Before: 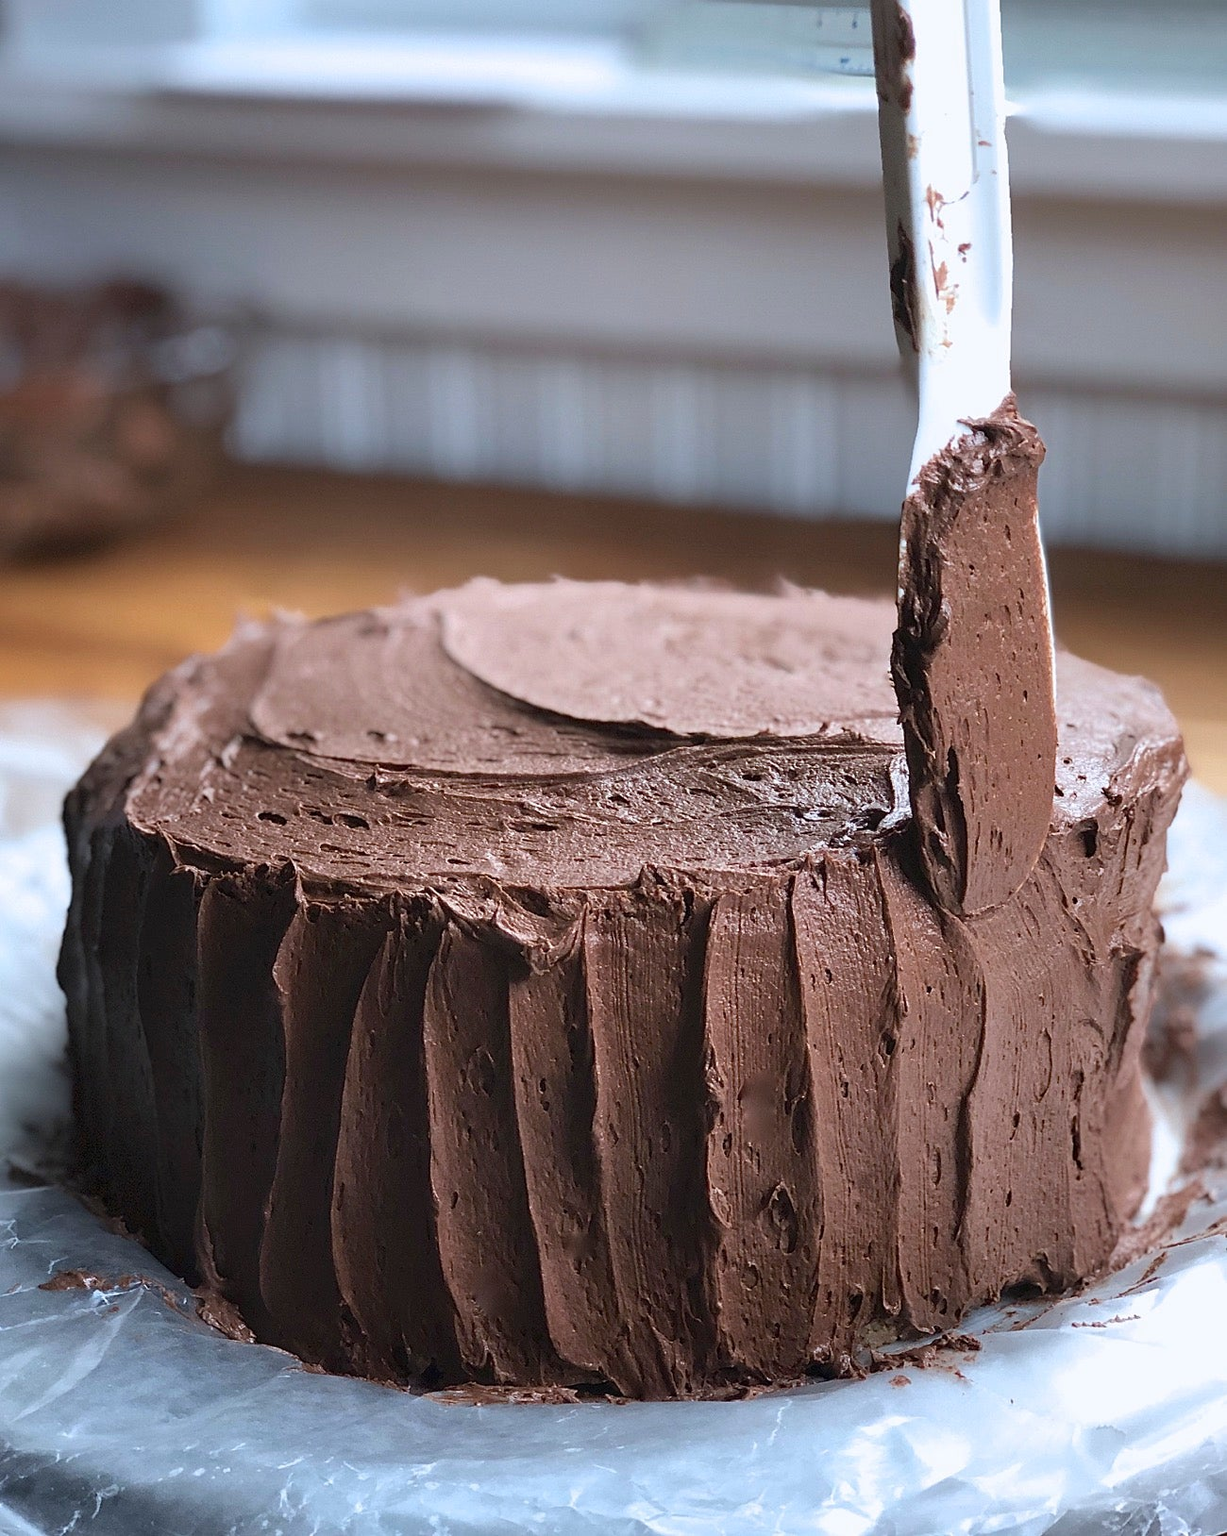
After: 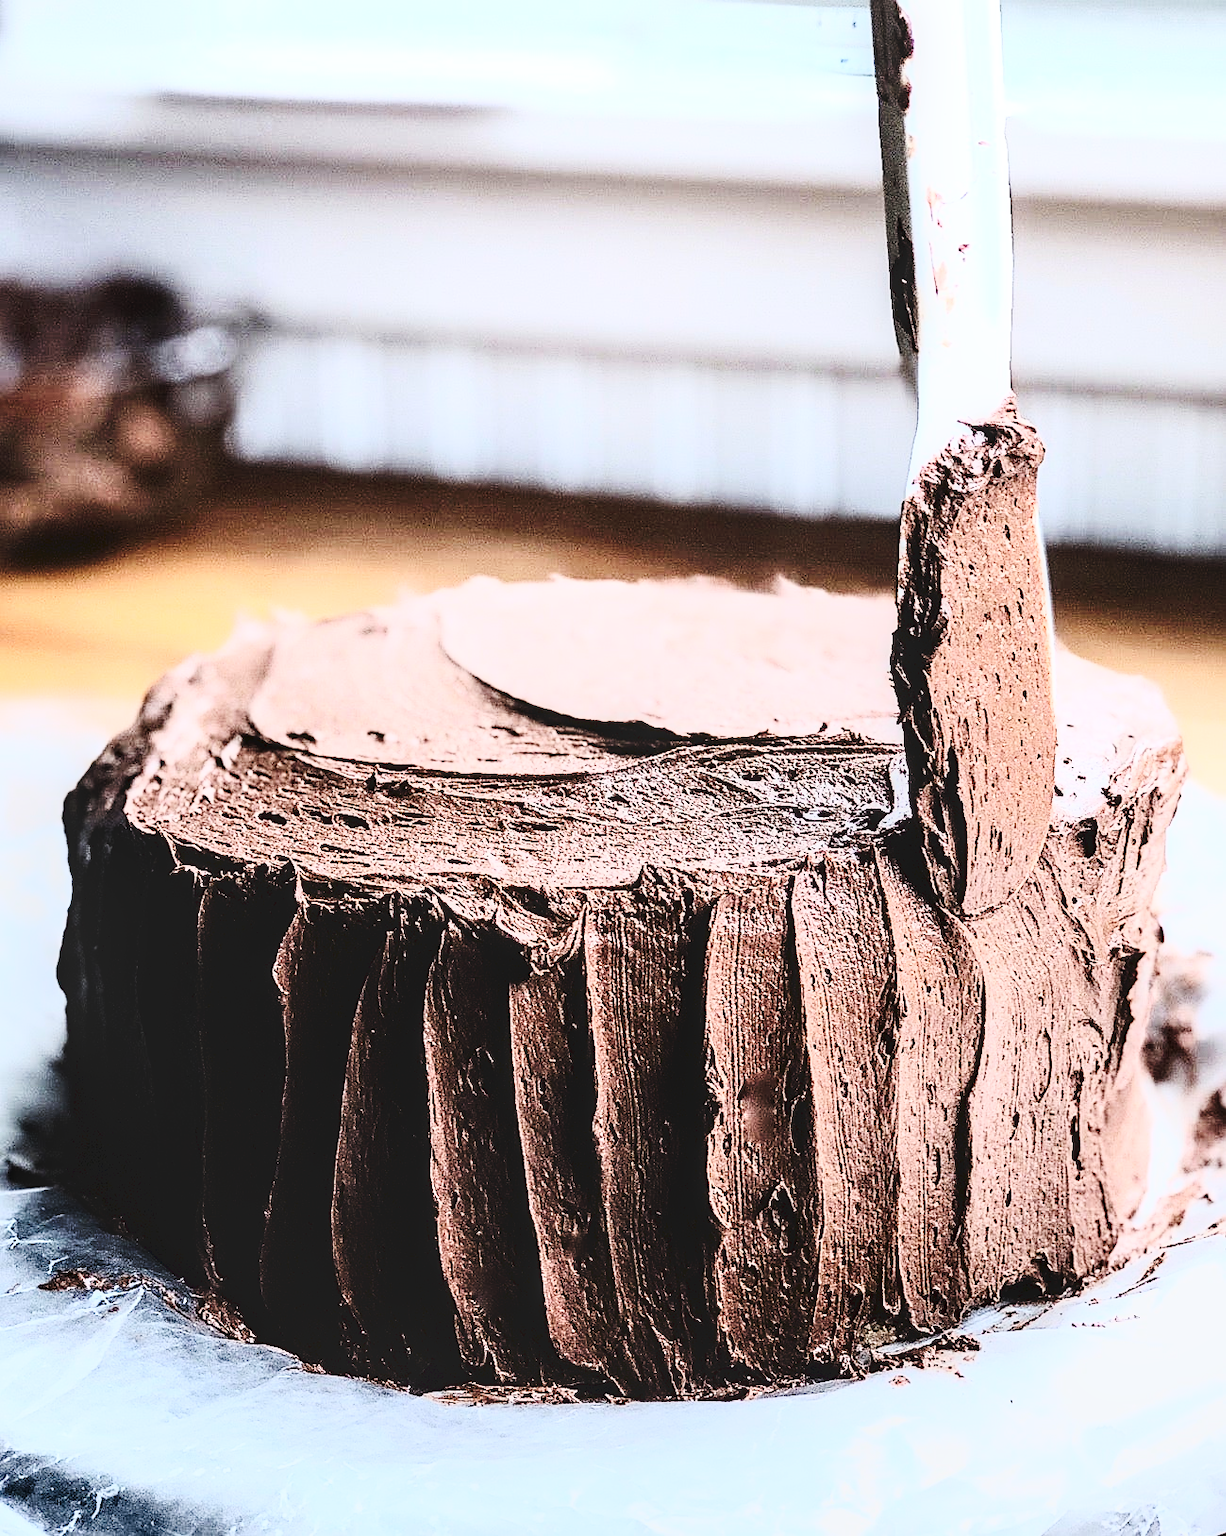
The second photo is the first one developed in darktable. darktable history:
rgb curve: curves: ch0 [(0, 0) (0.21, 0.15) (0.24, 0.21) (0.5, 0.75) (0.75, 0.96) (0.89, 0.99) (1, 1)]; ch1 [(0, 0.02) (0.21, 0.13) (0.25, 0.2) (0.5, 0.67) (0.75, 0.9) (0.89, 0.97) (1, 1)]; ch2 [(0, 0.02) (0.21, 0.13) (0.25, 0.2) (0.5, 0.67) (0.75, 0.9) (0.89, 0.97) (1, 1)], compensate middle gray true
sharpen: on, module defaults
contrast brightness saturation: contrast 0.28
local contrast: on, module defaults
tone curve: curves: ch0 [(0, 0) (0.003, 0.031) (0.011, 0.033) (0.025, 0.036) (0.044, 0.045) (0.069, 0.06) (0.1, 0.079) (0.136, 0.109) (0.177, 0.15) (0.224, 0.192) (0.277, 0.262) (0.335, 0.347) (0.399, 0.433) (0.468, 0.528) (0.543, 0.624) (0.623, 0.705) (0.709, 0.788) (0.801, 0.865) (0.898, 0.933) (1, 1)], preserve colors none
